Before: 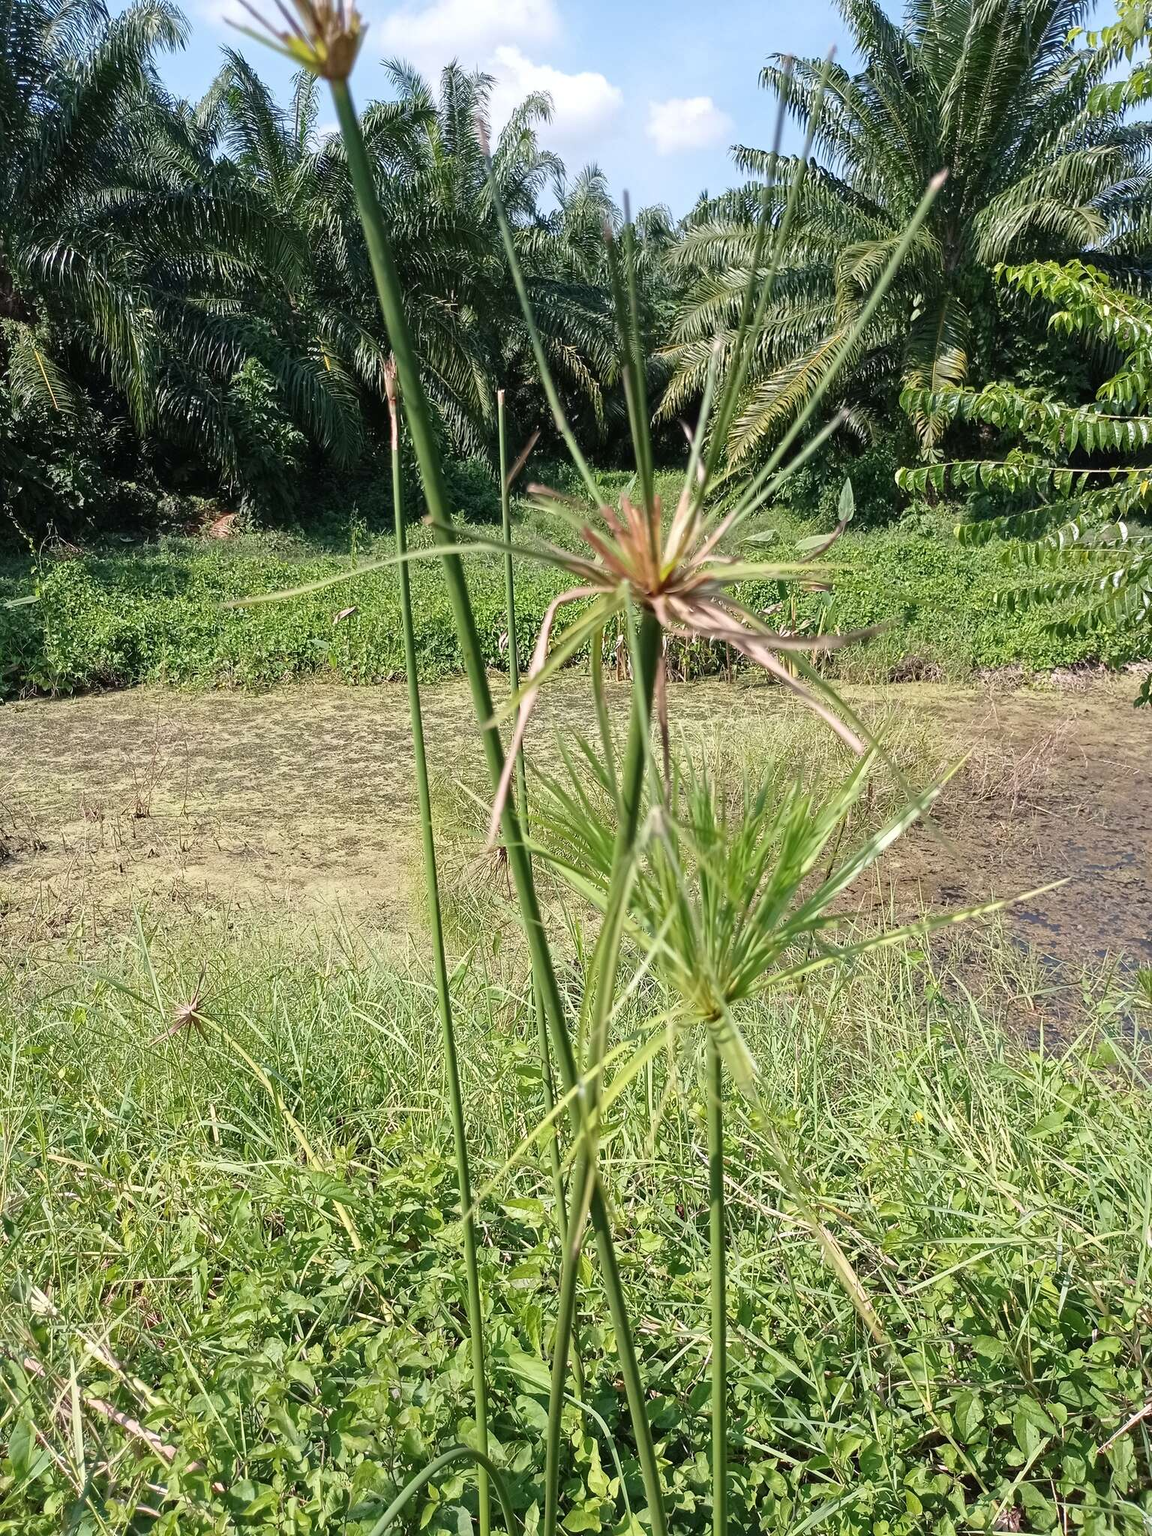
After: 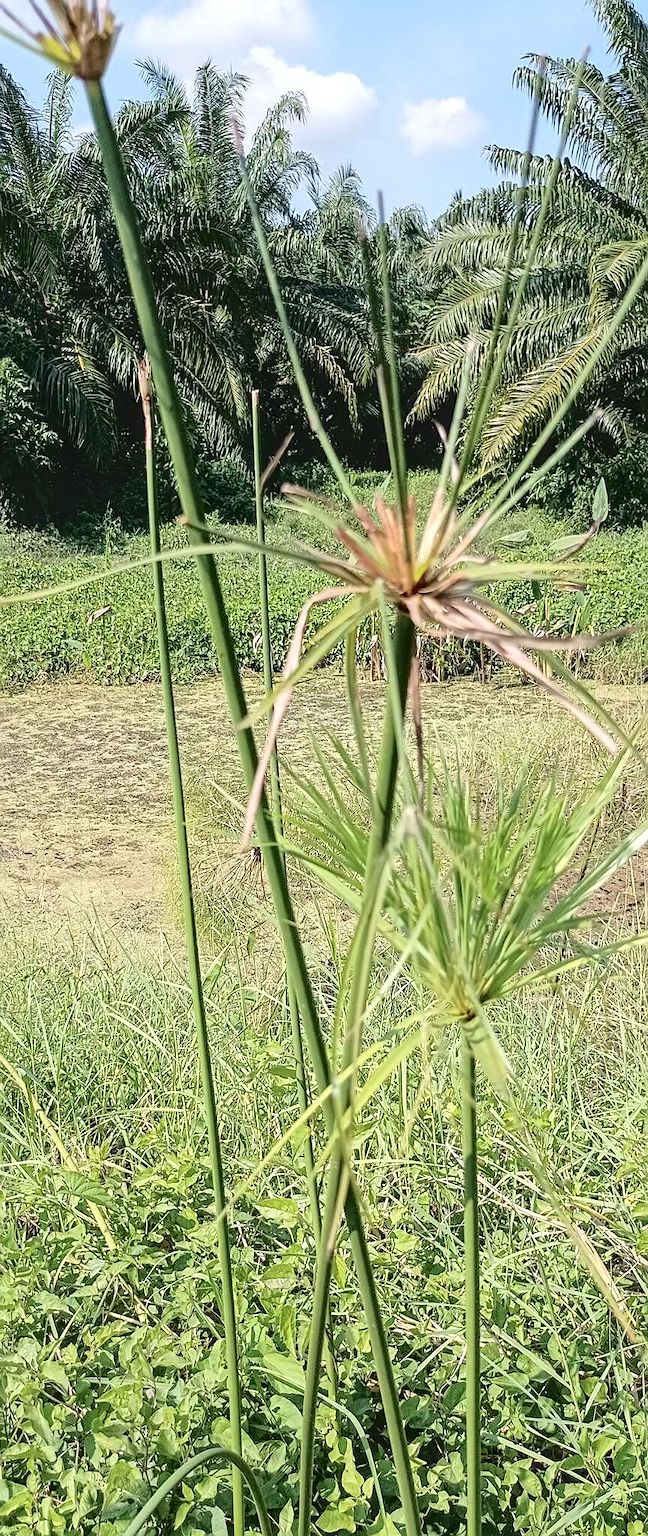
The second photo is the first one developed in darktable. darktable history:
sharpen: on, module defaults
tone curve: curves: ch0 [(0, 0) (0.003, 0.051) (0.011, 0.052) (0.025, 0.055) (0.044, 0.062) (0.069, 0.068) (0.1, 0.077) (0.136, 0.098) (0.177, 0.145) (0.224, 0.223) (0.277, 0.314) (0.335, 0.43) (0.399, 0.518) (0.468, 0.591) (0.543, 0.656) (0.623, 0.726) (0.709, 0.809) (0.801, 0.857) (0.898, 0.918) (1, 1)], color space Lab, independent channels, preserve colors none
crop: left 21.359%, right 22.335%
local contrast: on, module defaults
